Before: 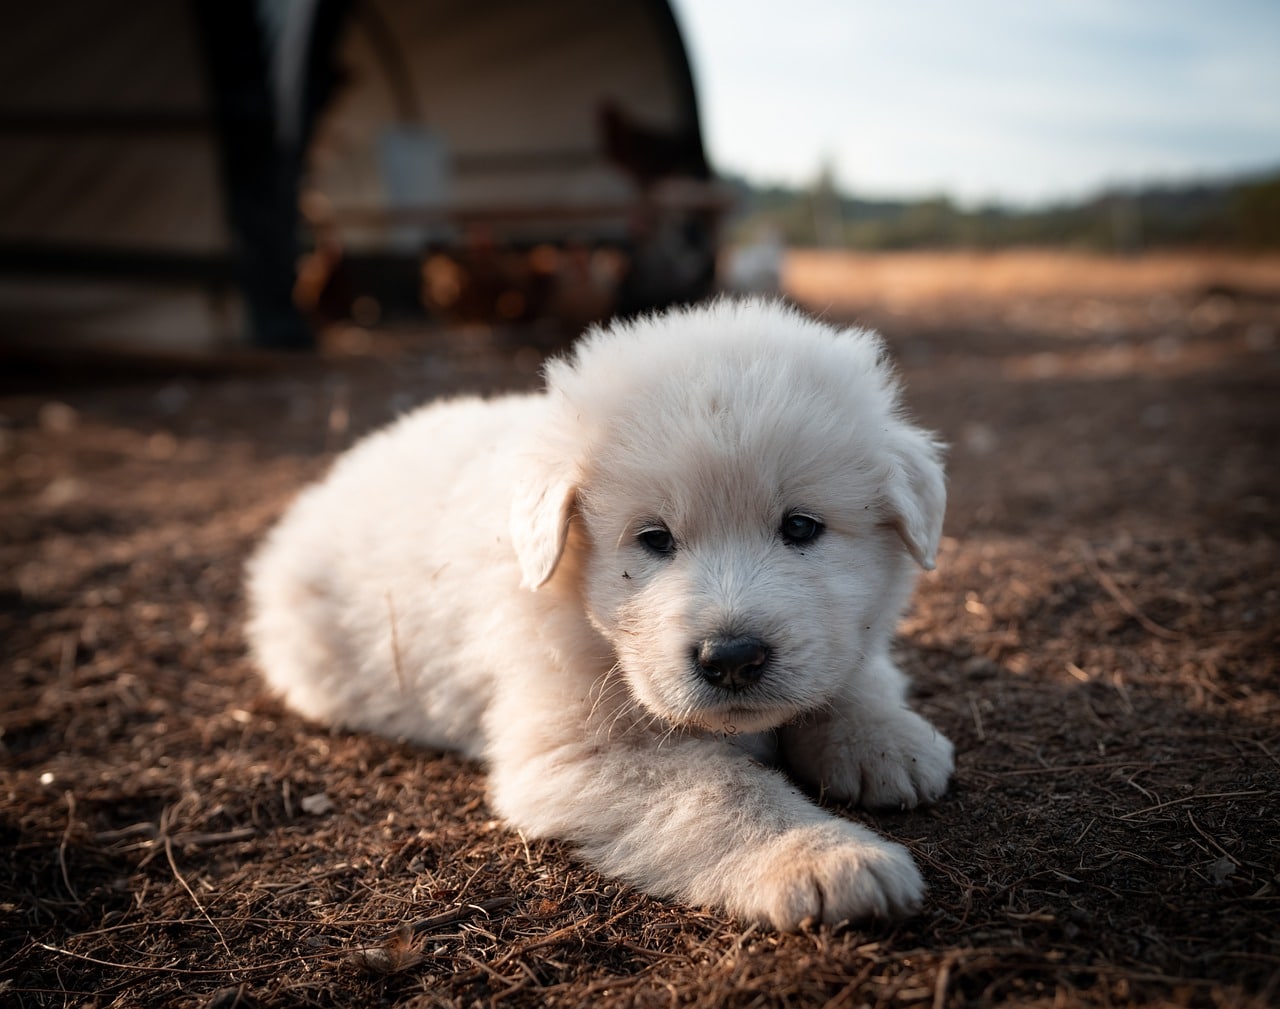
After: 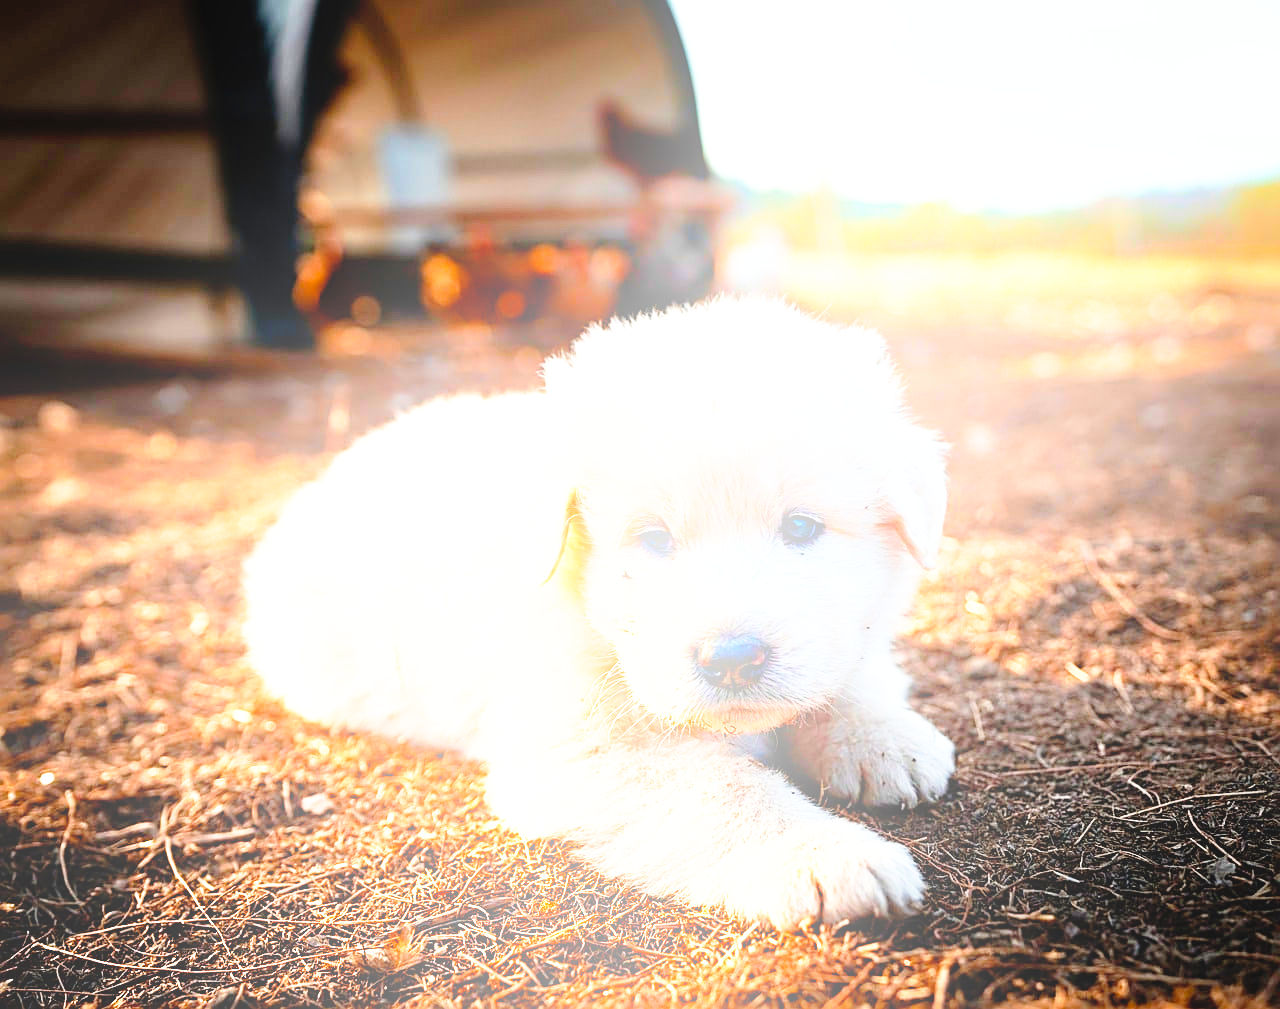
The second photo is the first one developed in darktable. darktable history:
exposure: black level correction 0, exposure 1.45 EV, compensate exposure bias true, compensate highlight preservation false
sharpen: radius 2.676, amount 0.669
bloom: size 40%
tone equalizer: on, module defaults
color balance rgb: perceptual saturation grading › global saturation 20%, global vibrance 20%
base curve: curves: ch0 [(0, 0) (0.012, 0.01) (0.073, 0.168) (0.31, 0.711) (0.645, 0.957) (1, 1)], preserve colors none
